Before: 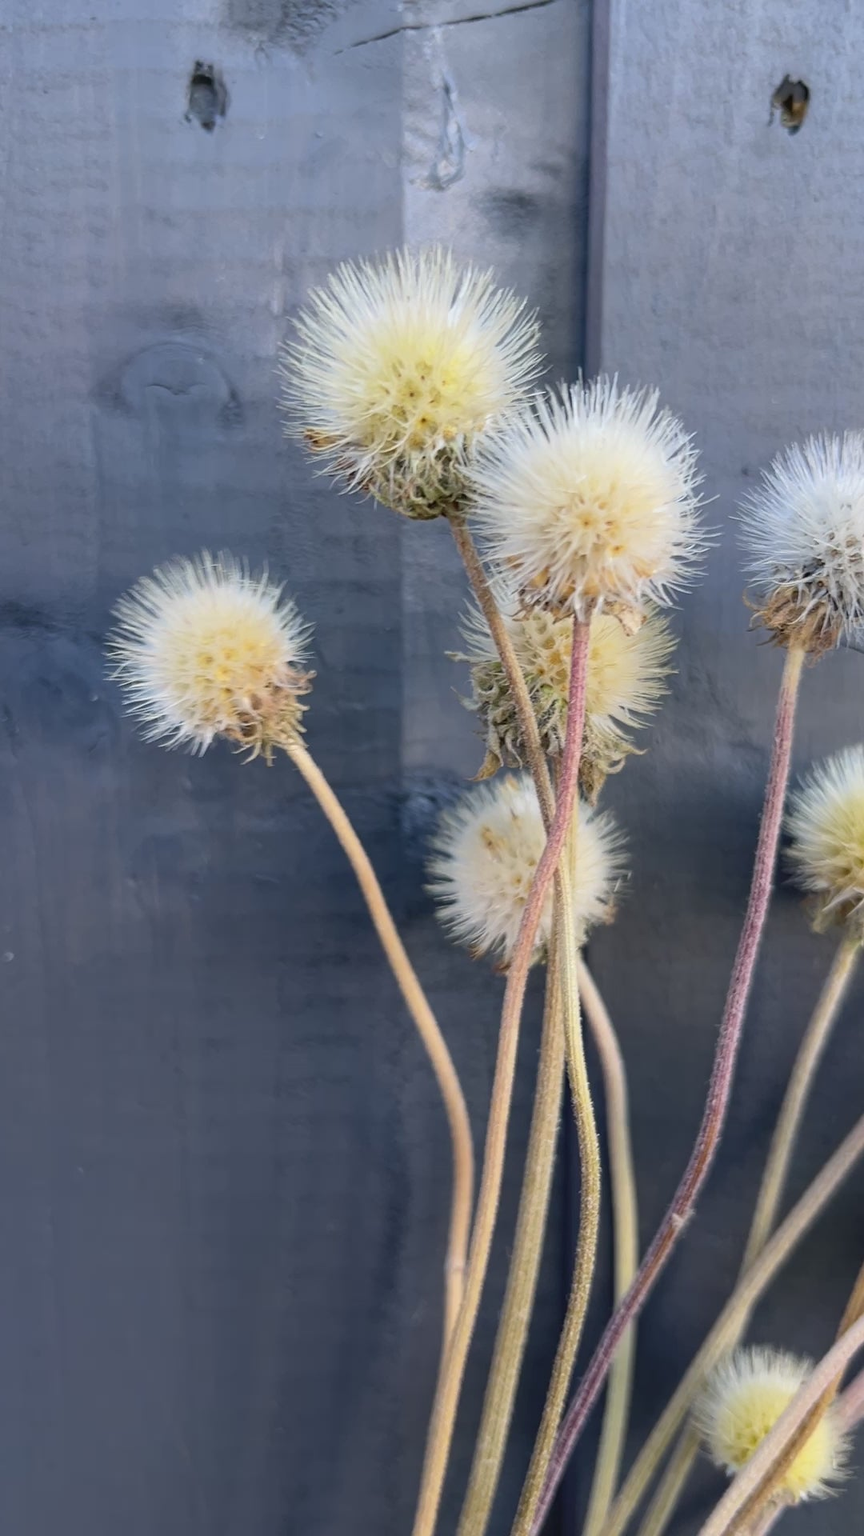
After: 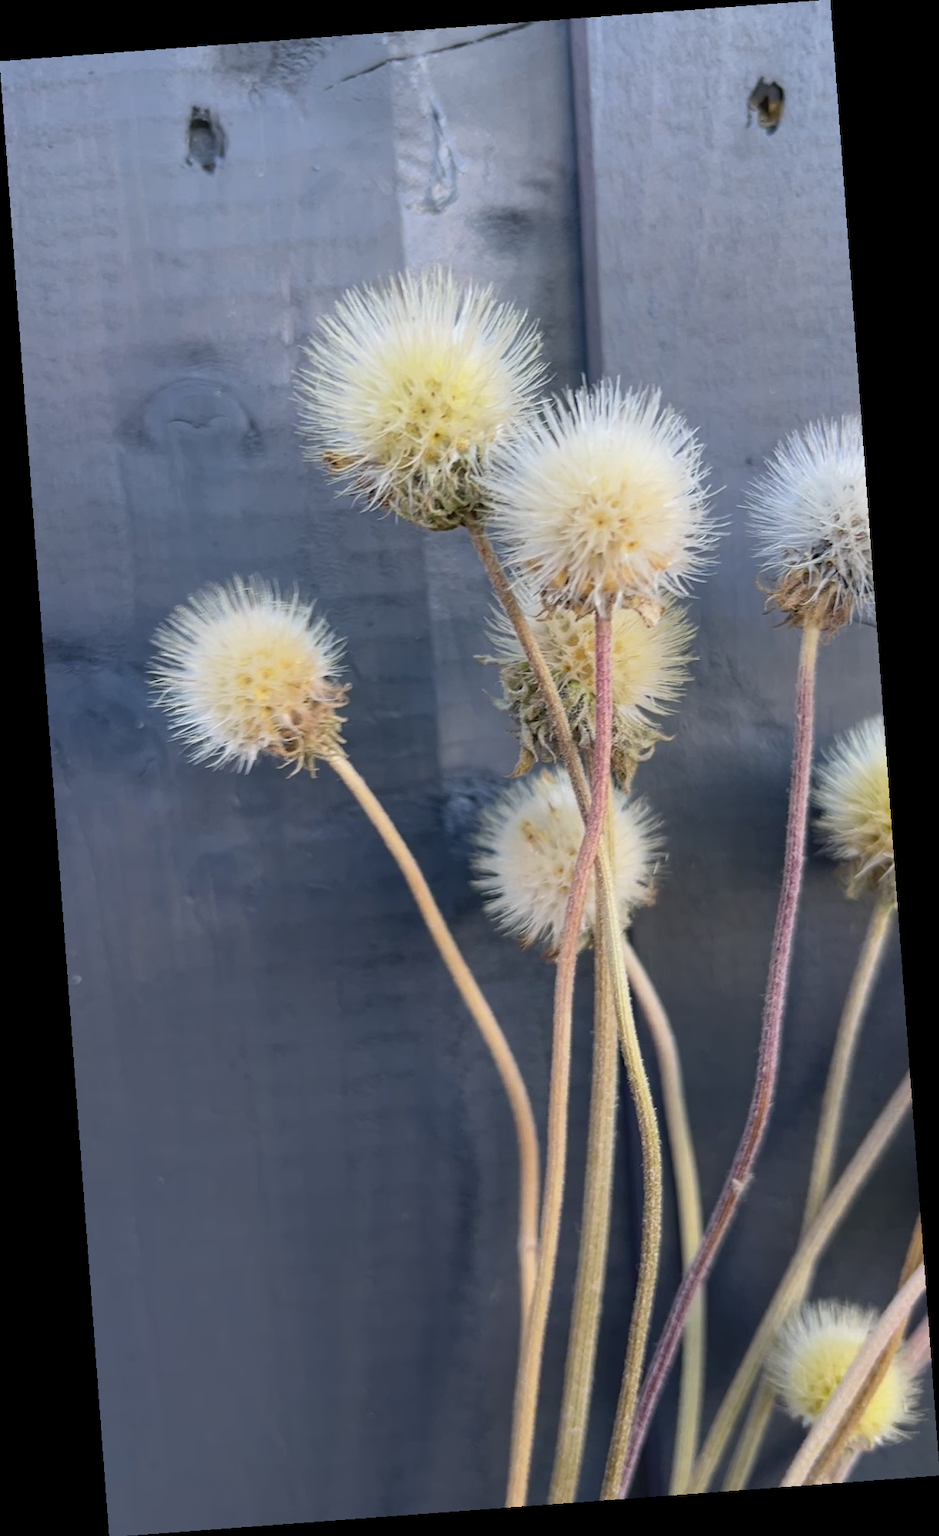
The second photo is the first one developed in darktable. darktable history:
exposure: compensate highlight preservation false
rotate and perspective: rotation -4.25°, automatic cropping off
